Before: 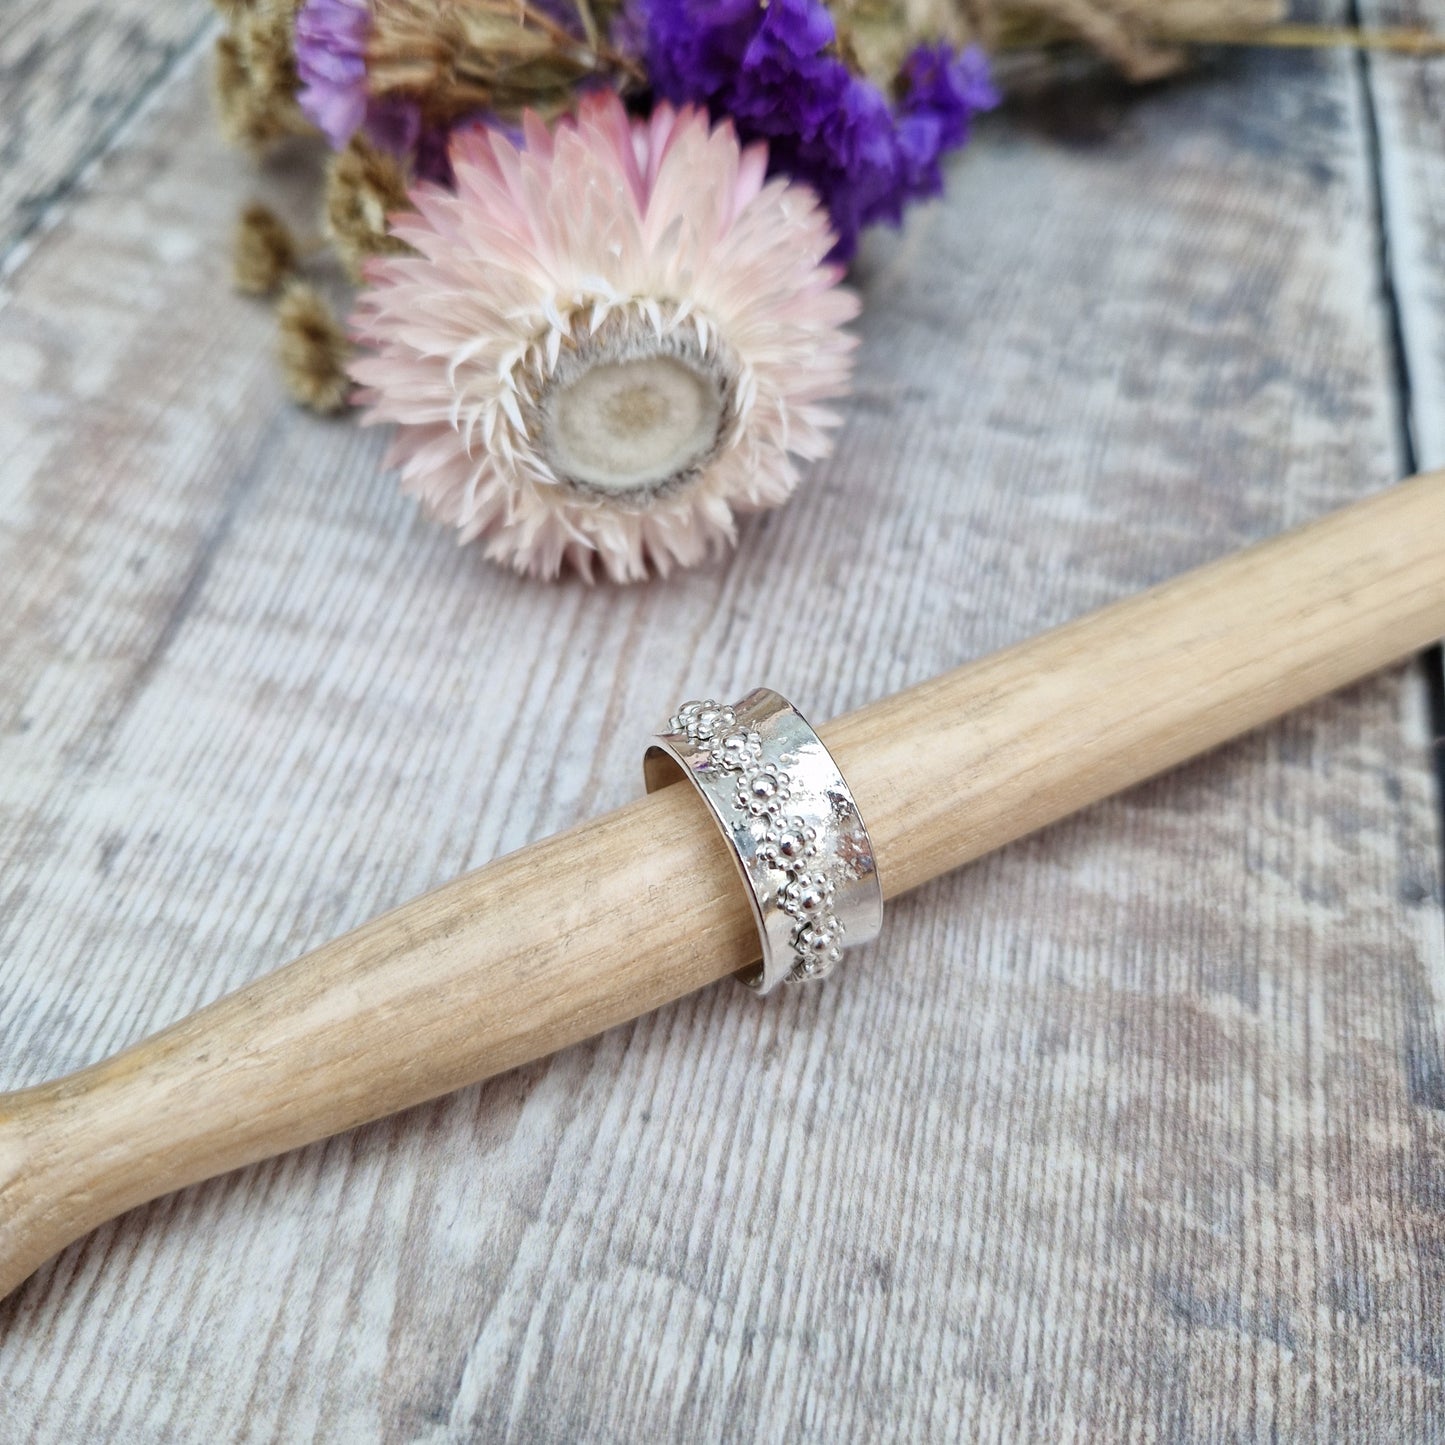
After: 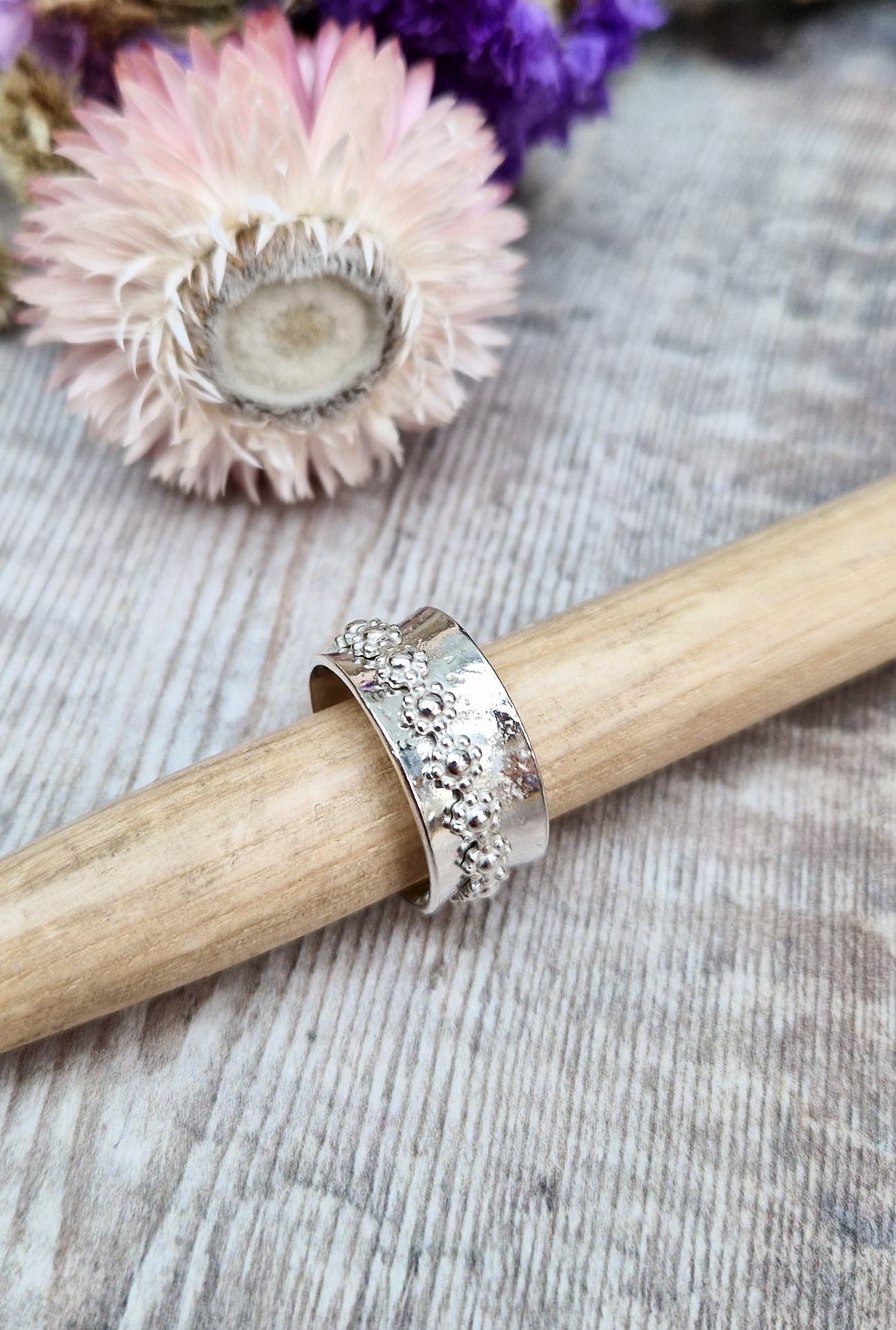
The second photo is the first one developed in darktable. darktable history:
shadows and highlights: soften with gaussian
crop and rotate: left 23.128%, top 5.63%, right 14.849%, bottom 2.311%
tone curve: curves: ch0 [(0, 0) (0.004, 0.001) (0.133, 0.112) (0.325, 0.362) (0.832, 0.893) (1, 1)], color space Lab, independent channels, preserve colors none
